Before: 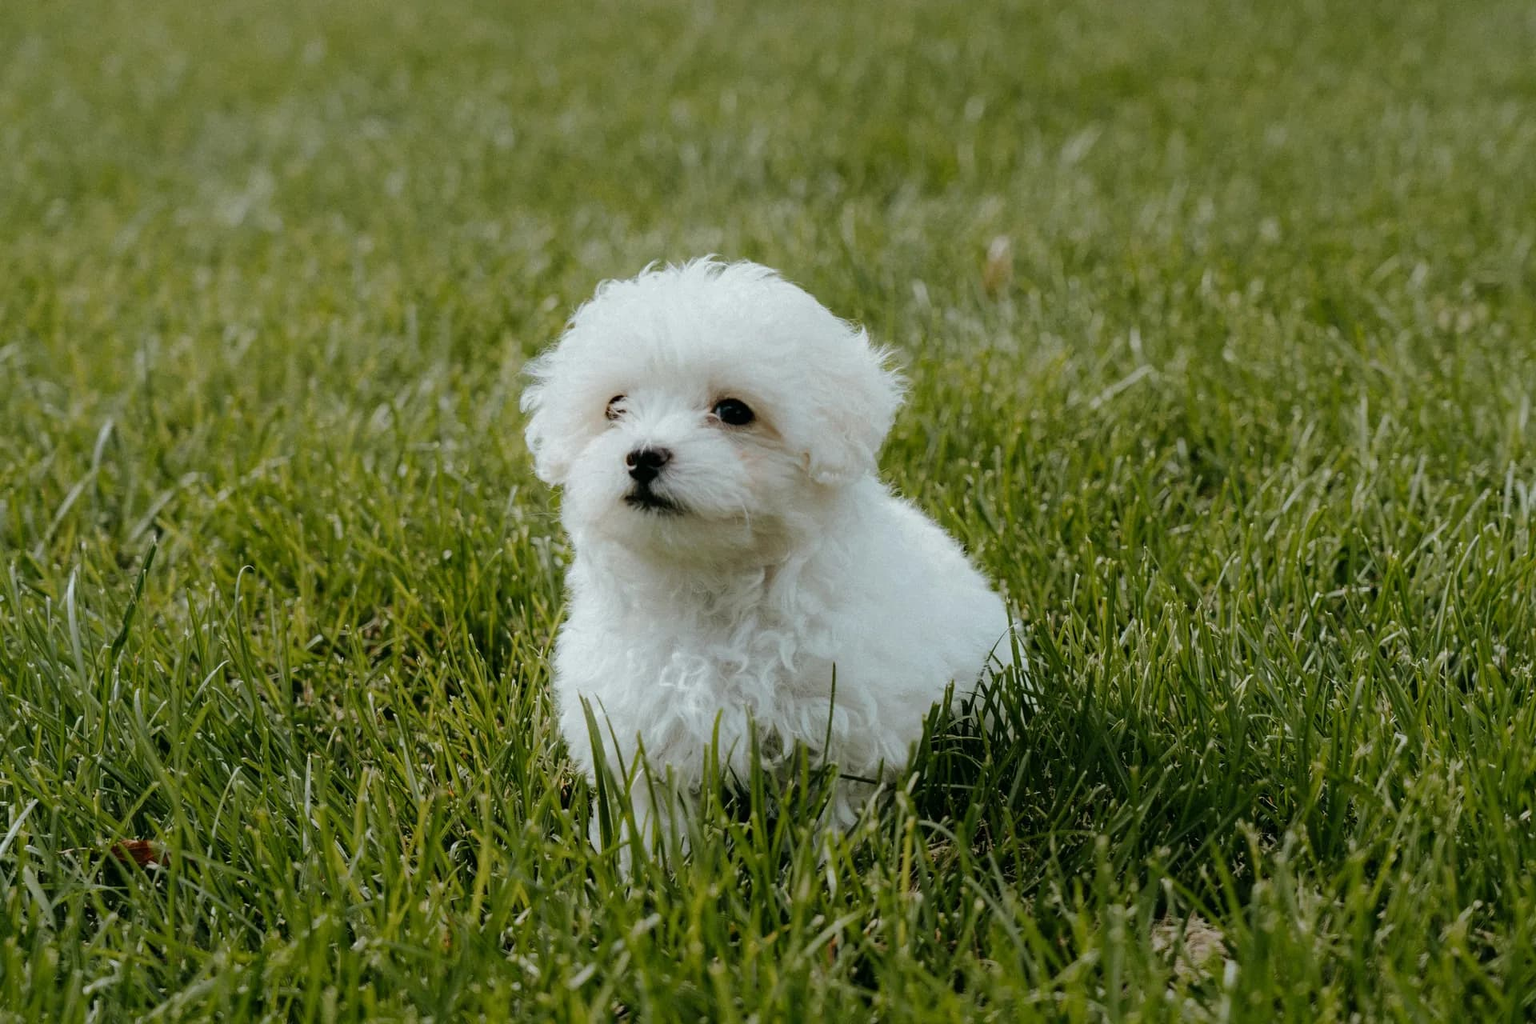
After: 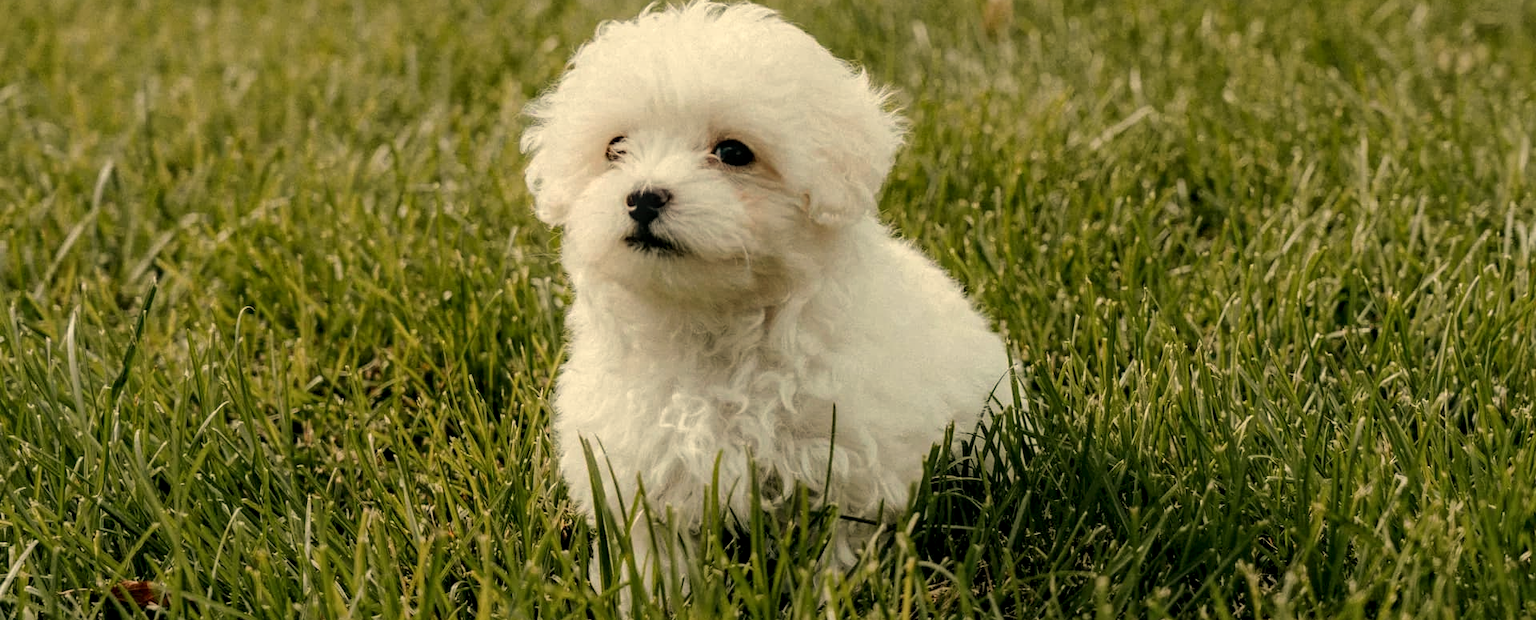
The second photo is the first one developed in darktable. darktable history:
white balance: red 1.138, green 0.996, blue 0.812
local contrast: detail 130%
crop and rotate: top 25.357%, bottom 13.942%
